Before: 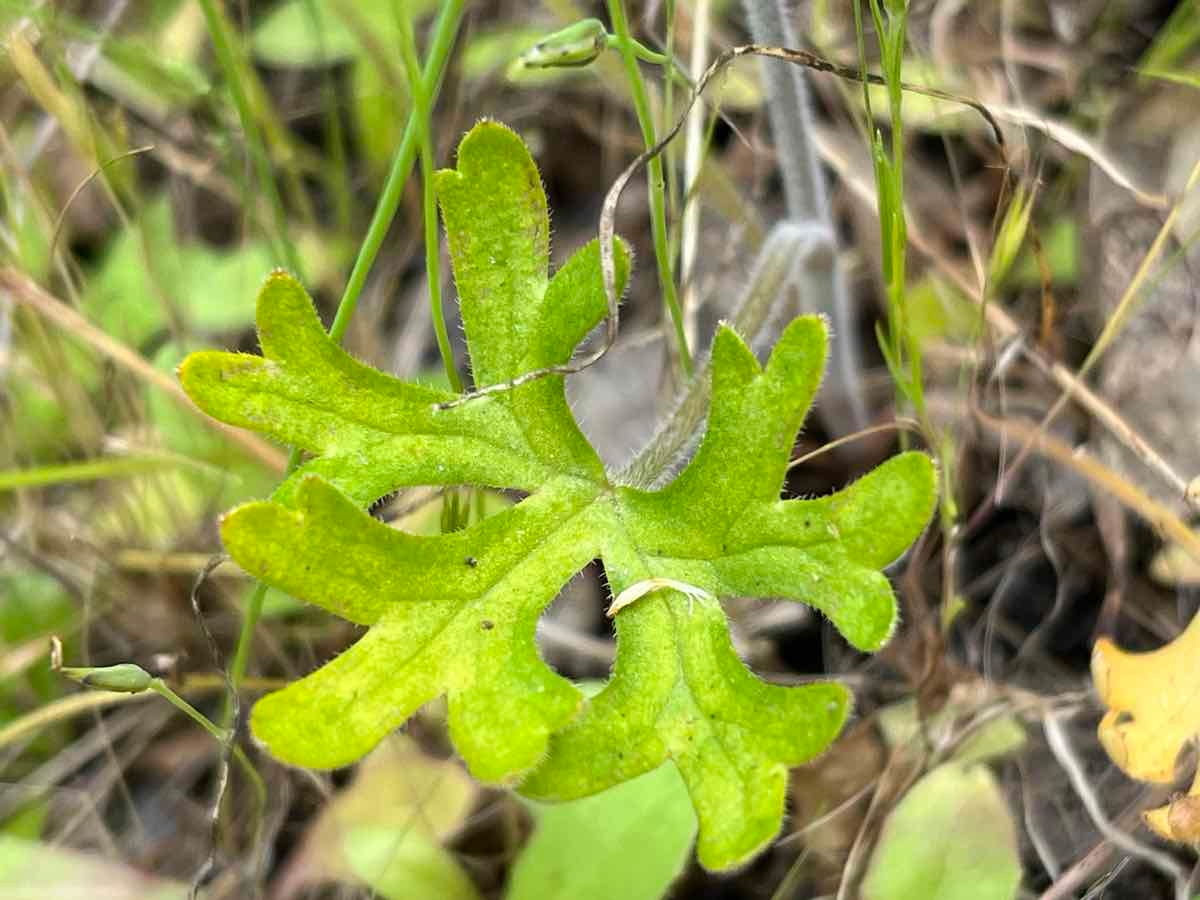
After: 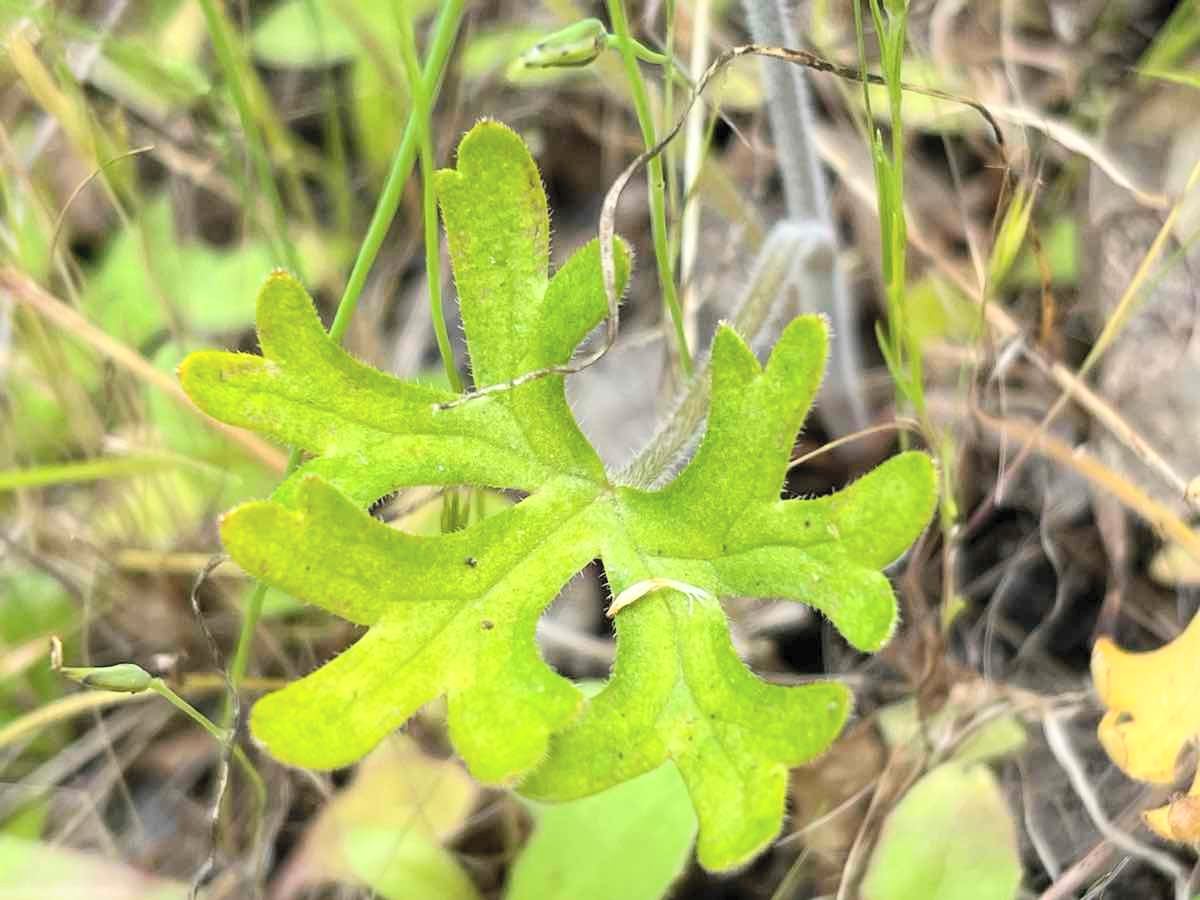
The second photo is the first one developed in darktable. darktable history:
contrast brightness saturation: contrast 0.136, brightness 0.23
